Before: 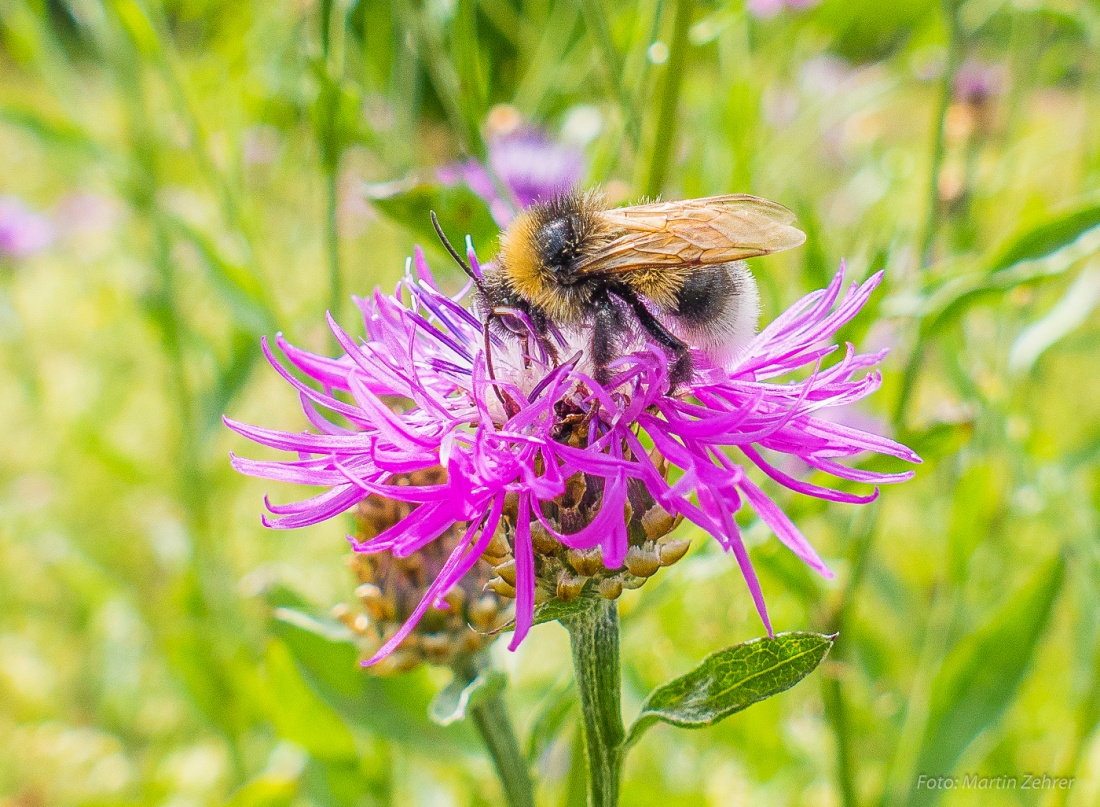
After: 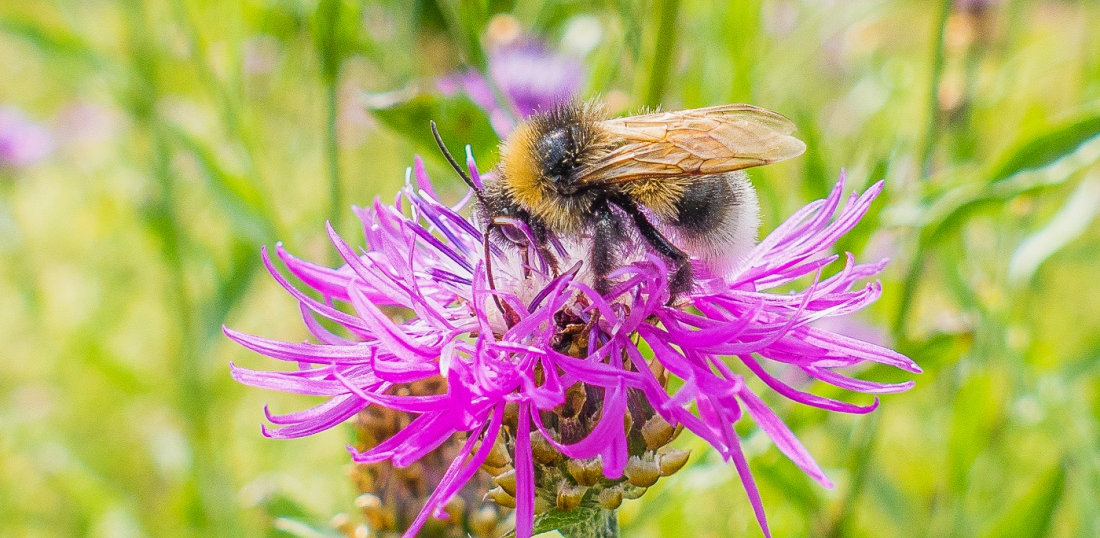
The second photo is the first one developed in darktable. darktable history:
crop: top 11.165%, bottom 22.078%
exposure: exposure -0.066 EV, compensate exposure bias true, compensate highlight preservation false
